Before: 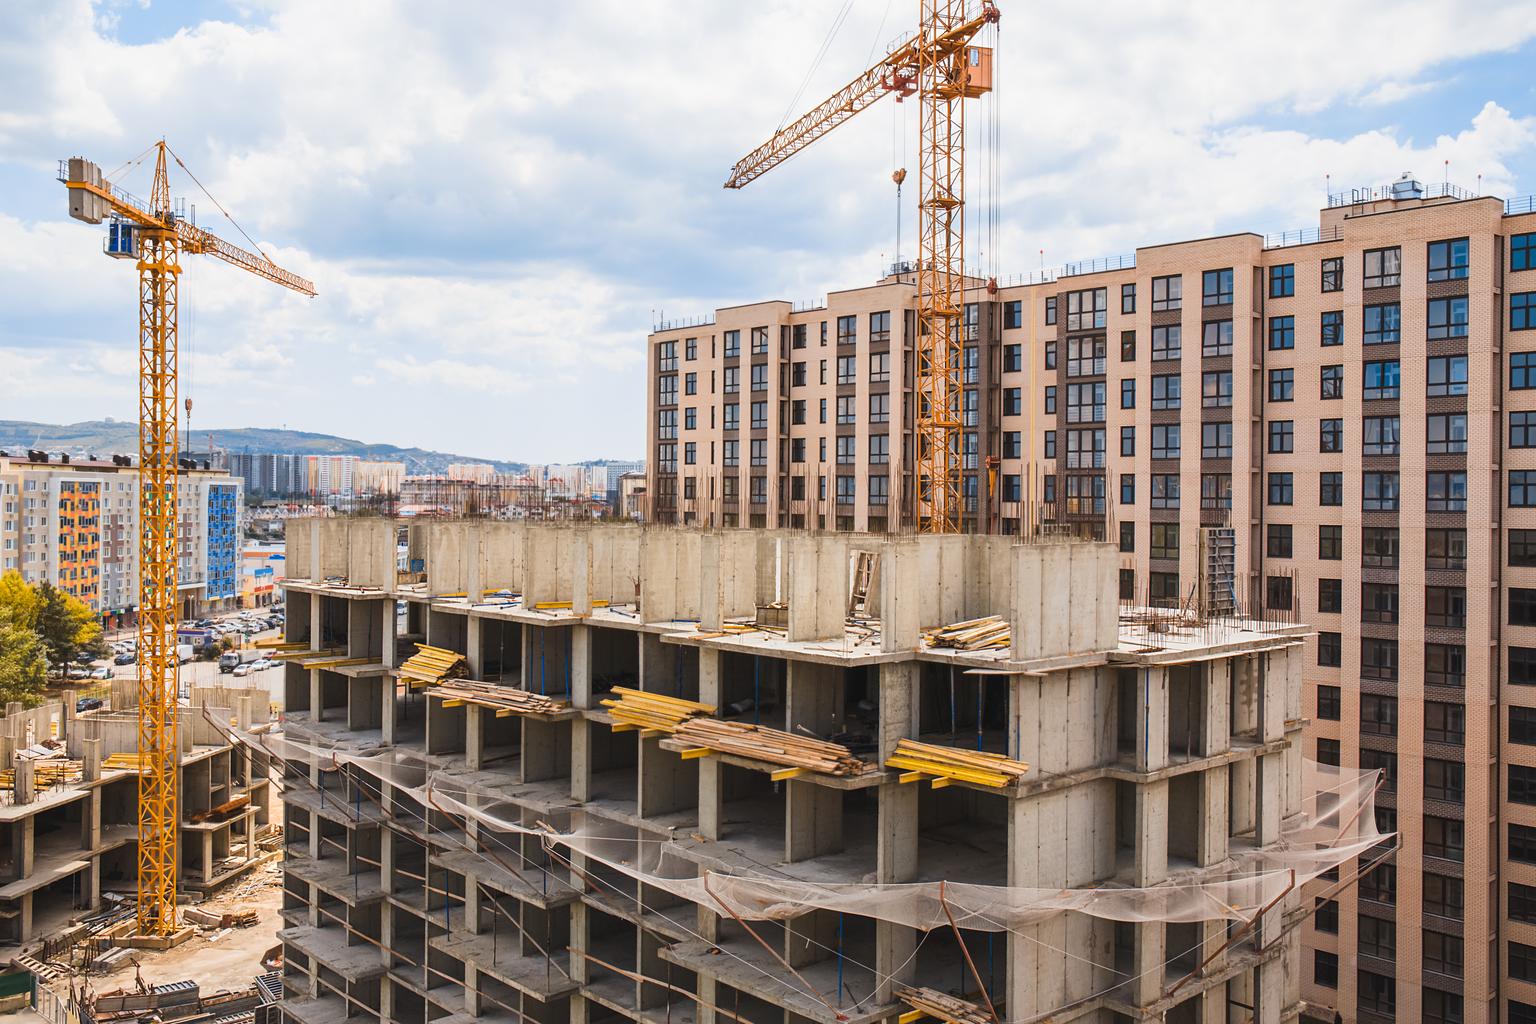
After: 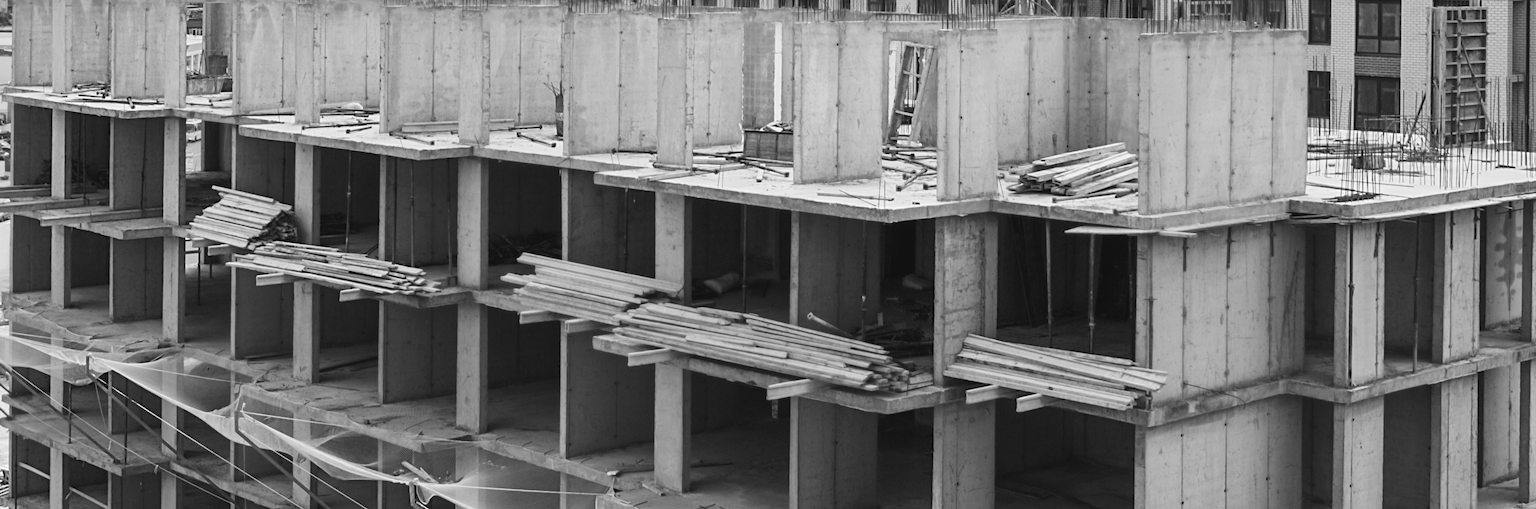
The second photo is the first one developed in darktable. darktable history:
monochrome: a 1.94, b -0.638
crop: left 18.091%, top 51.13%, right 17.525%, bottom 16.85%
